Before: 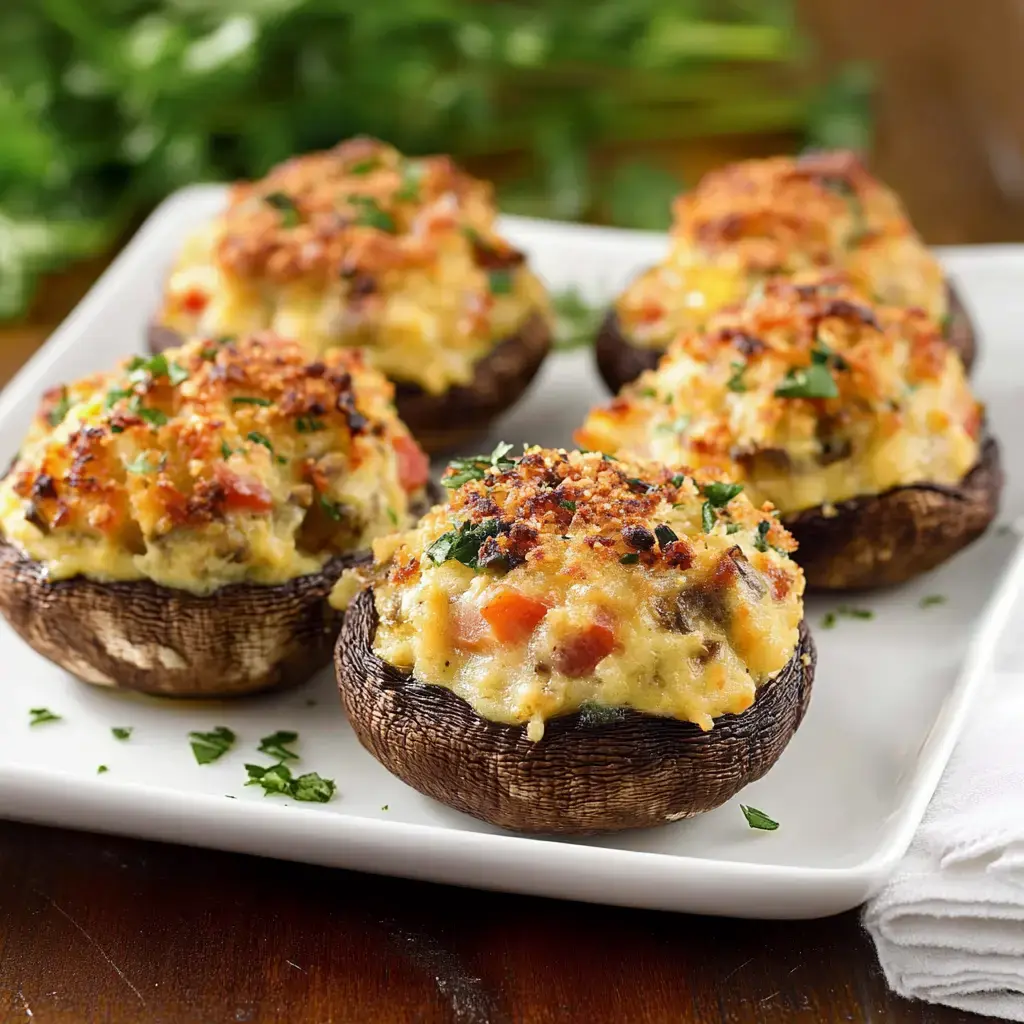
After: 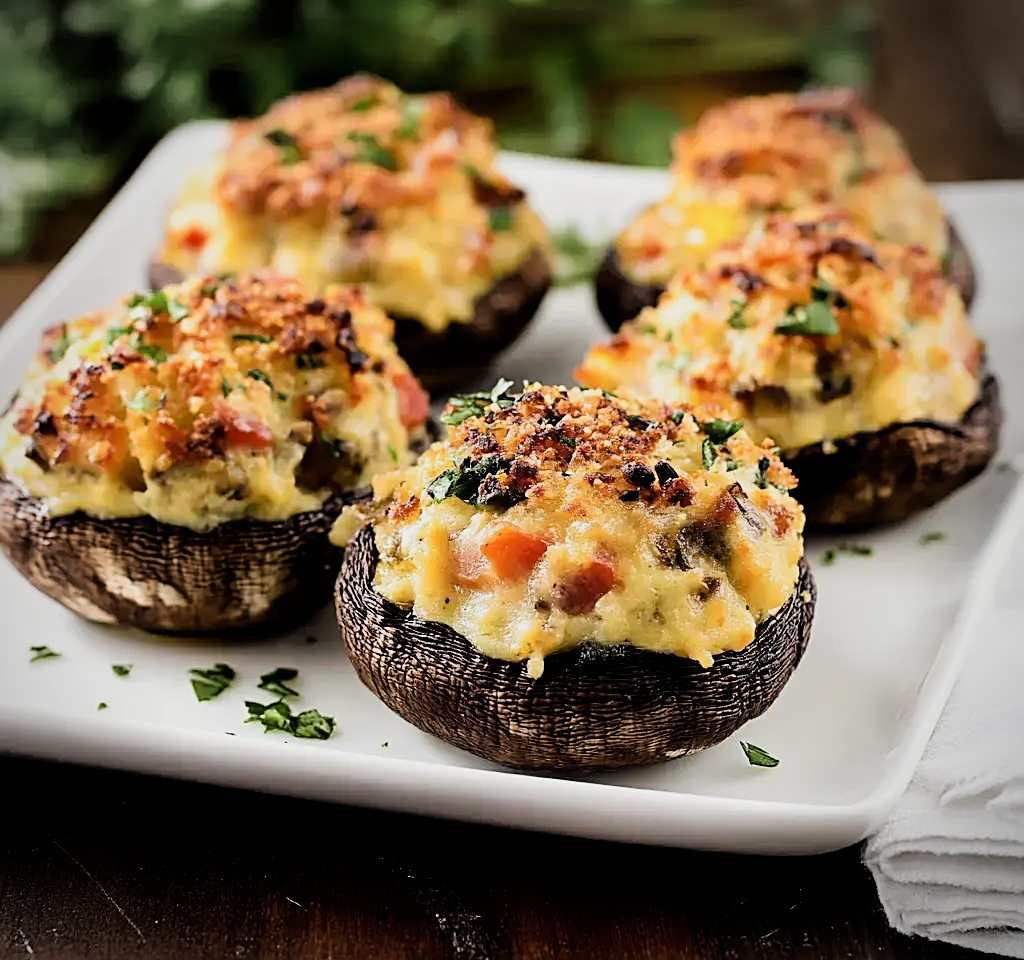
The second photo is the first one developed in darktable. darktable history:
crop and rotate: top 6.25%
filmic rgb: black relative exposure -5 EV, white relative exposure 3.5 EV, hardness 3.19, contrast 1.4, highlights saturation mix -50%
sharpen: on, module defaults
vignetting: on, module defaults
